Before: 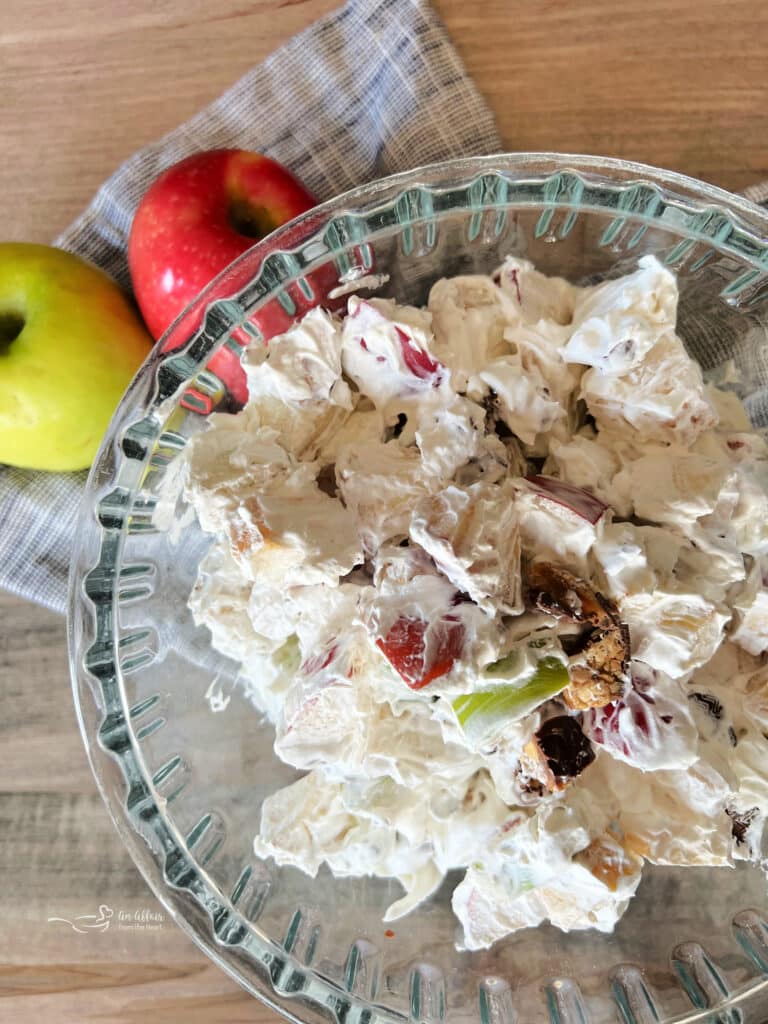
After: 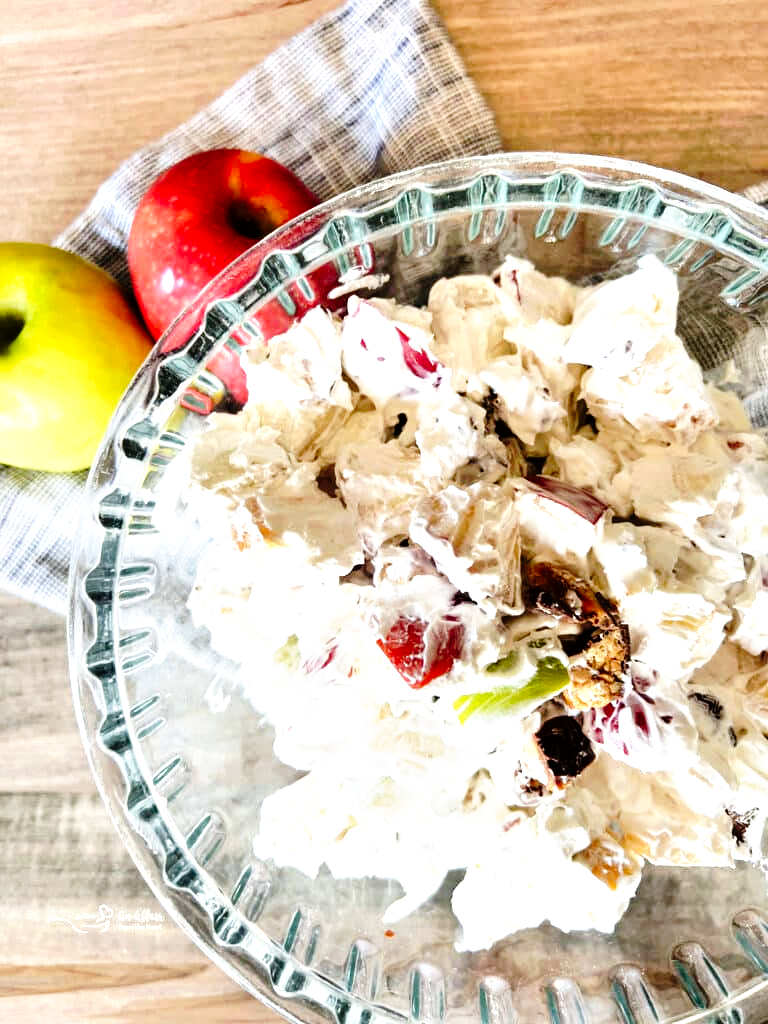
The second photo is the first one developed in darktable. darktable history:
white balance: red 0.986, blue 1.01
local contrast: mode bilateral grid, contrast 20, coarseness 50, detail 144%, midtone range 0.2
base curve: curves: ch0 [(0, 0) (0.028, 0.03) (0.121, 0.232) (0.46, 0.748) (0.859, 0.968) (1, 1)], preserve colors none
tone curve: curves: ch0 [(0, 0) (0.003, 0.001) (0.011, 0.005) (0.025, 0.011) (0.044, 0.02) (0.069, 0.031) (0.1, 0.045) (0.136, 0.077) (0.177, 0.124) (0.224, 0.181) (0.277, 0.245) (0.335, 0.316) (0.399, 0.393) (0.468, 0.477) (0.543, 0.568) (0.623, 0.666) (0.709, 0.771) (0.801, 0.871) (0.898, 0.965) (1, 1)], preserve colors none
